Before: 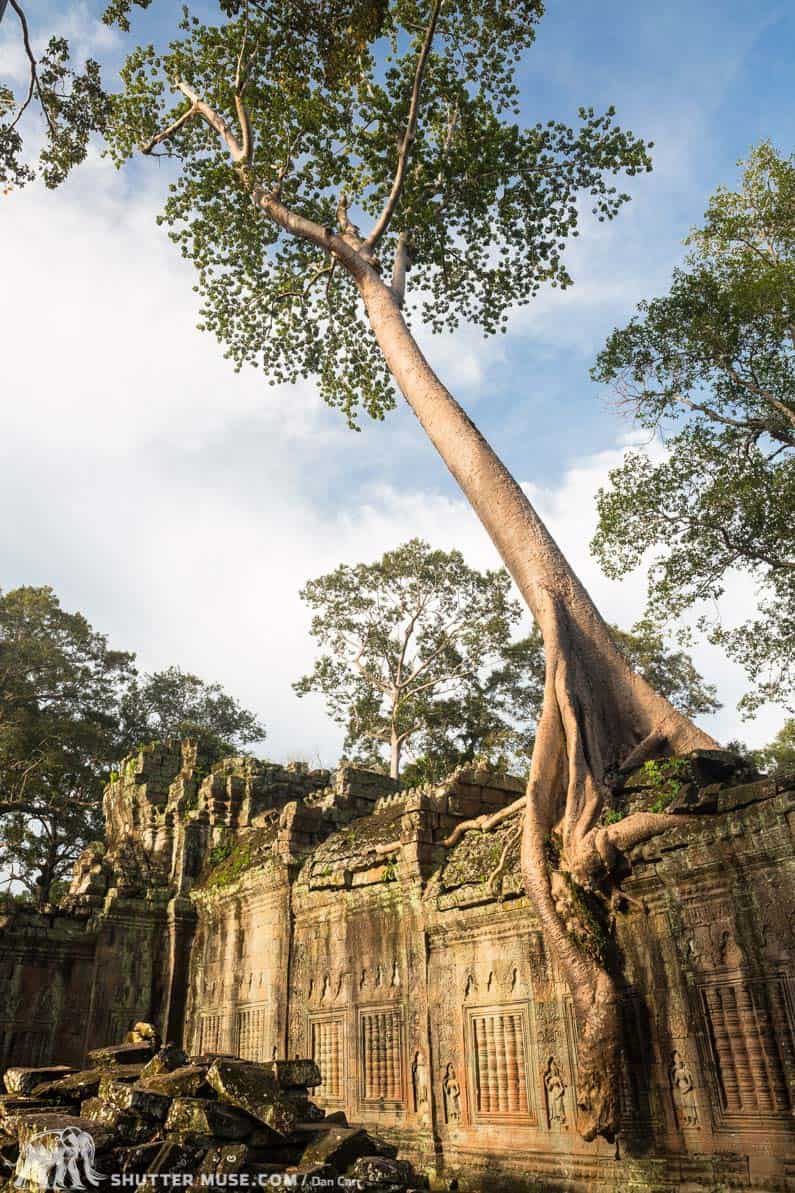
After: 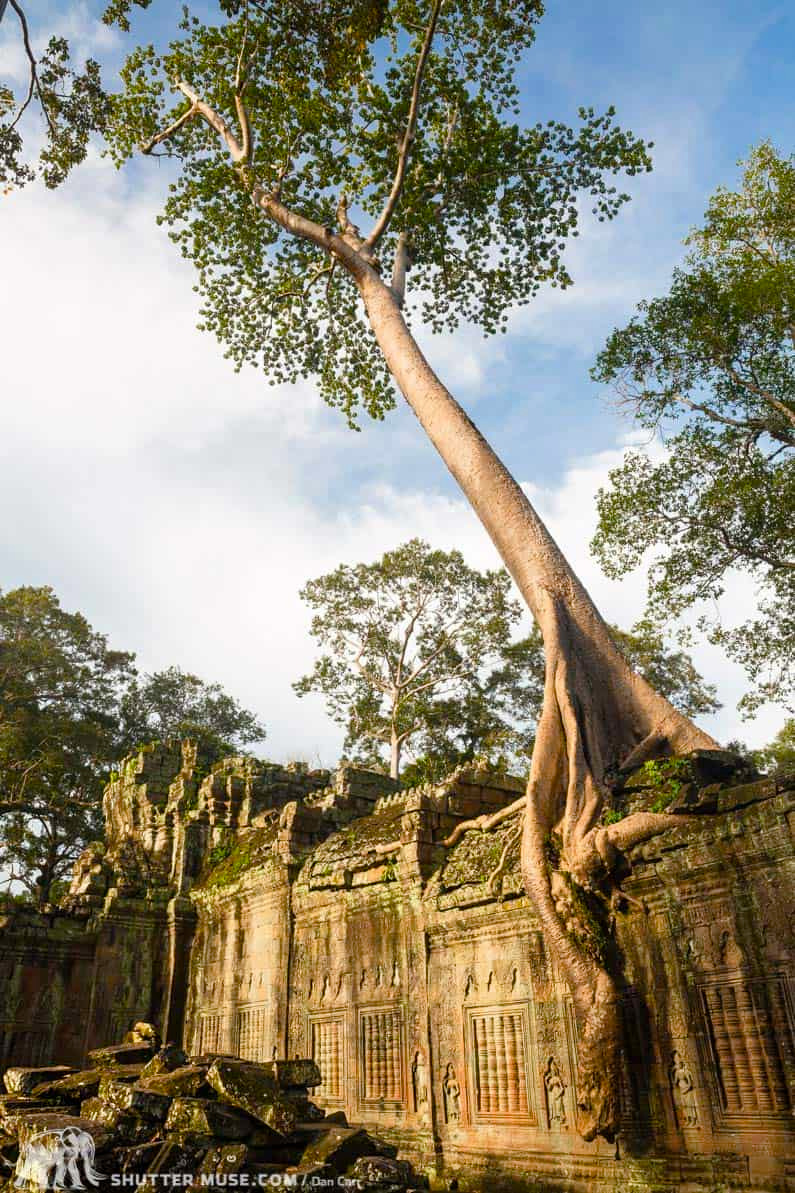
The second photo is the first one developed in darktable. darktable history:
color balance rgb: perceptual saturation grading › global saturation 20%, perceptual saturation grading › highlights -24.908%, perceptual saturation grading › shadows 24.657%, global vibrance 20%
